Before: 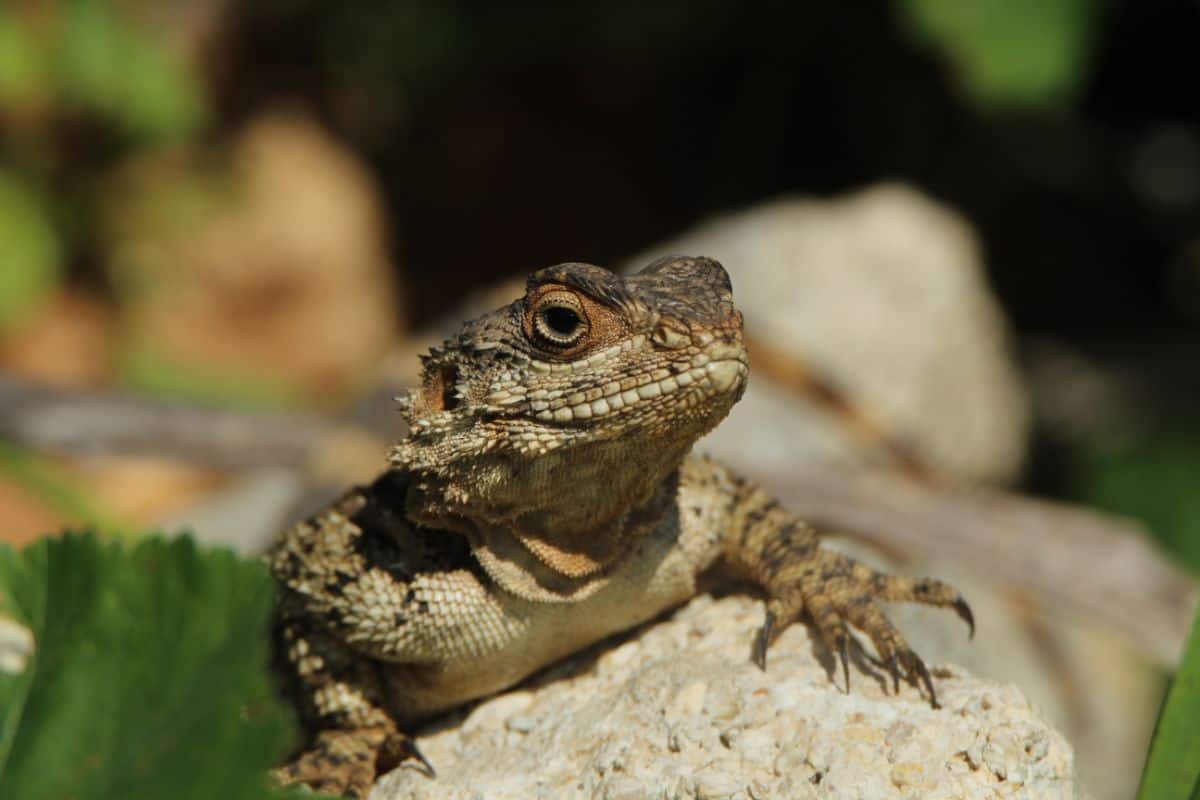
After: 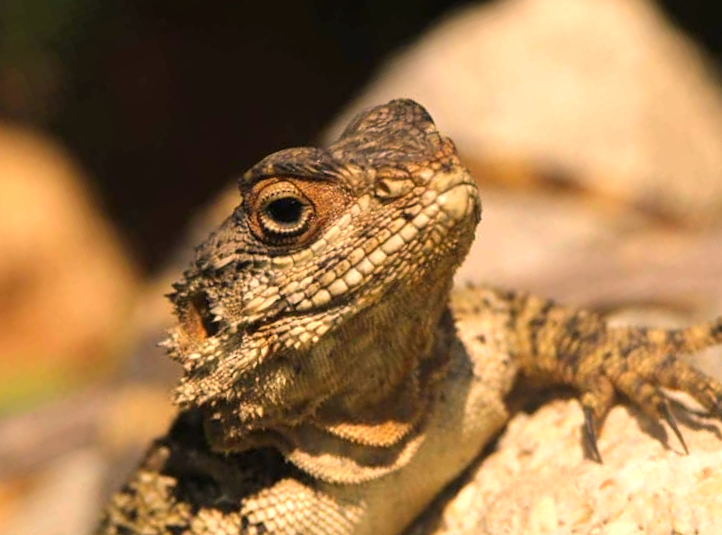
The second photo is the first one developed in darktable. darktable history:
crop and rotate: angle 21.36°, left 6.983%, right 4.041%, bottom 1.174%
color correction: highlights a* 17.76, highlights b* 18.62
exposure: black level correction 0, exposure 0.703 EV, compensate exposure bias true, compensate highlight preservation false
